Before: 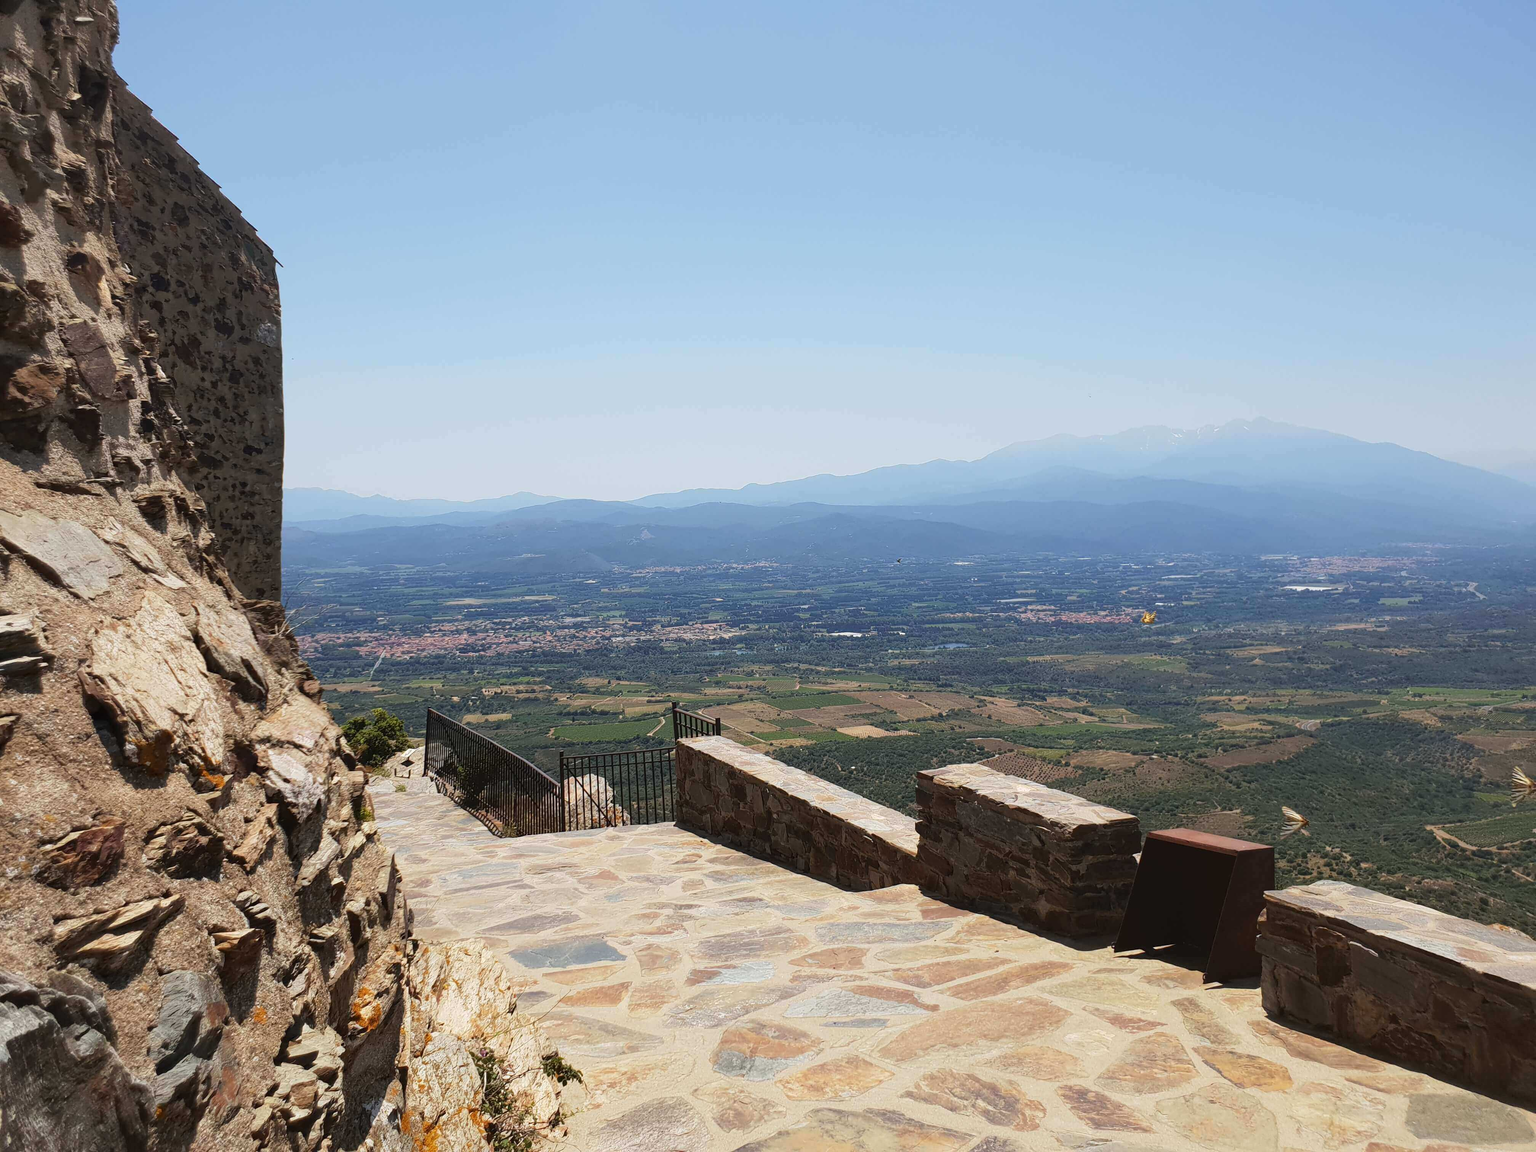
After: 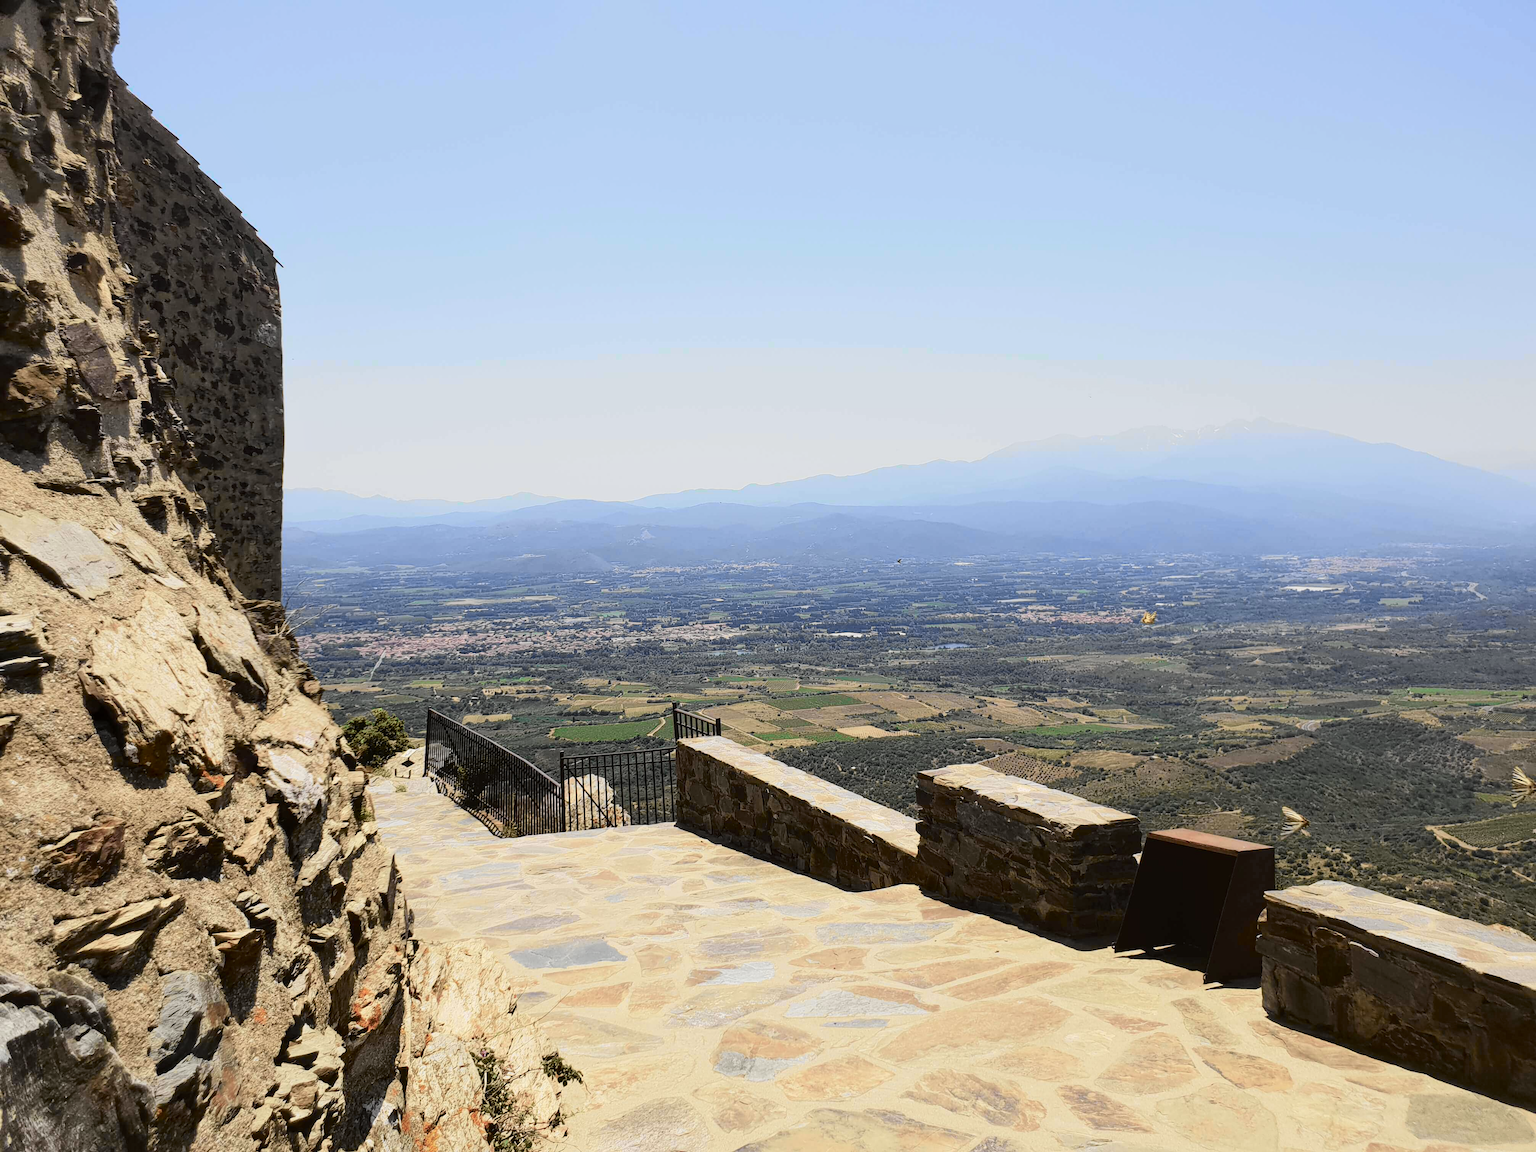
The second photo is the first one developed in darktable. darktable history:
tone equalizer: on, module defaults
tone curve: curves: ch0 [(0.014, 0) (0.13, 0.09) (0.227, 0.211) (0.346, 0.388) (0.499, 0.598) (0.662, 0.76) (0.795, 0.846) (1, 0.969)]; ch1 [(0, 0) (0.366, 0.367) (0.447, 0.417) (0.473, 0.484) (0.504, 0.502) (0.525, 0.518) (0.564, 0.548) (0.639, 0.643) (1, 1)]; ch2 [(0, 0) (0.333, 0.346) (0.375, 0.375) (0.424, 0.43) (0.476, 0.498) (0.496, 0.505) (0.517, 0.515) (0.542, 0.564) (0.583, 0.6) (0.64, 0.622) (0.723, 0.676) (1, 1)], color space Lab, independent channels, preserve colors none
